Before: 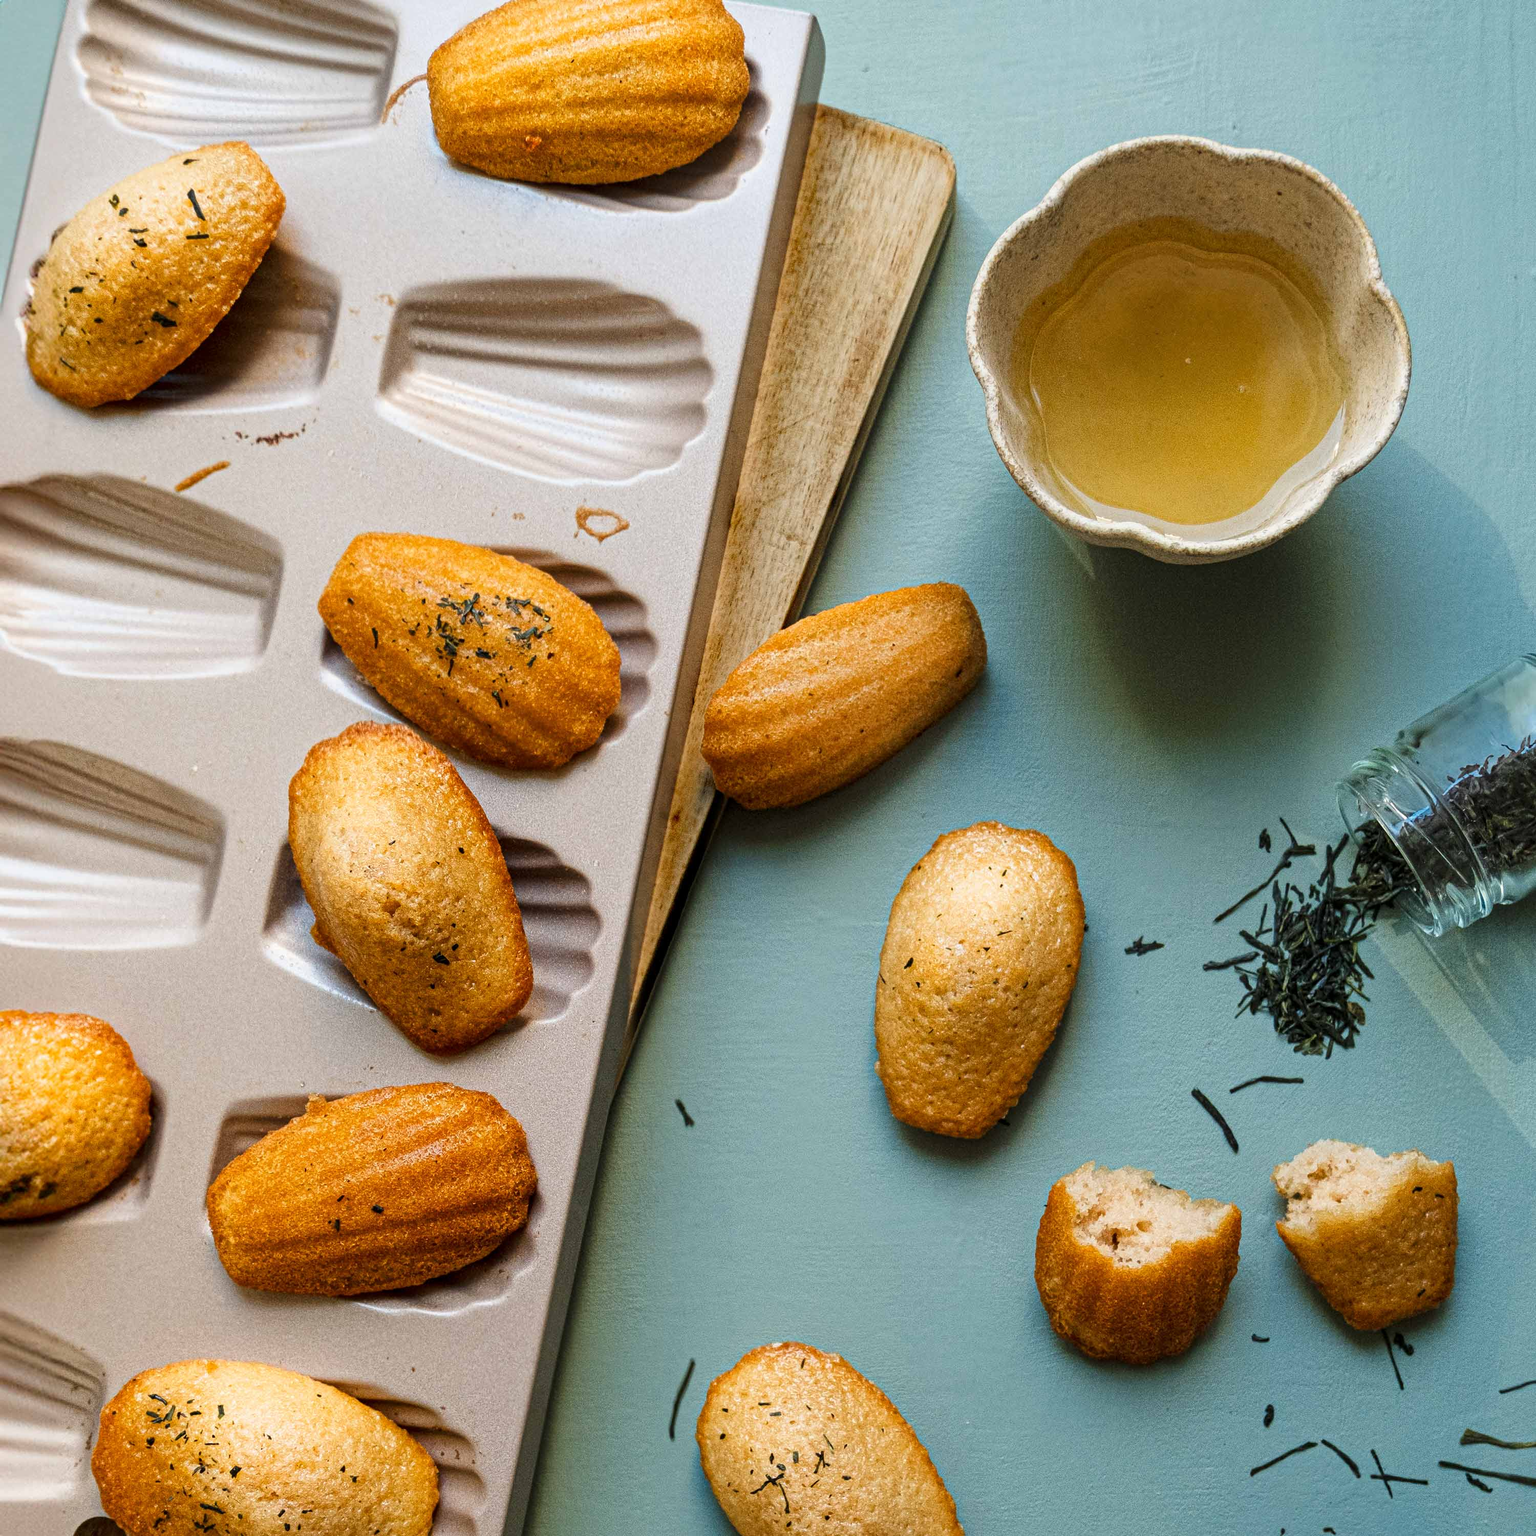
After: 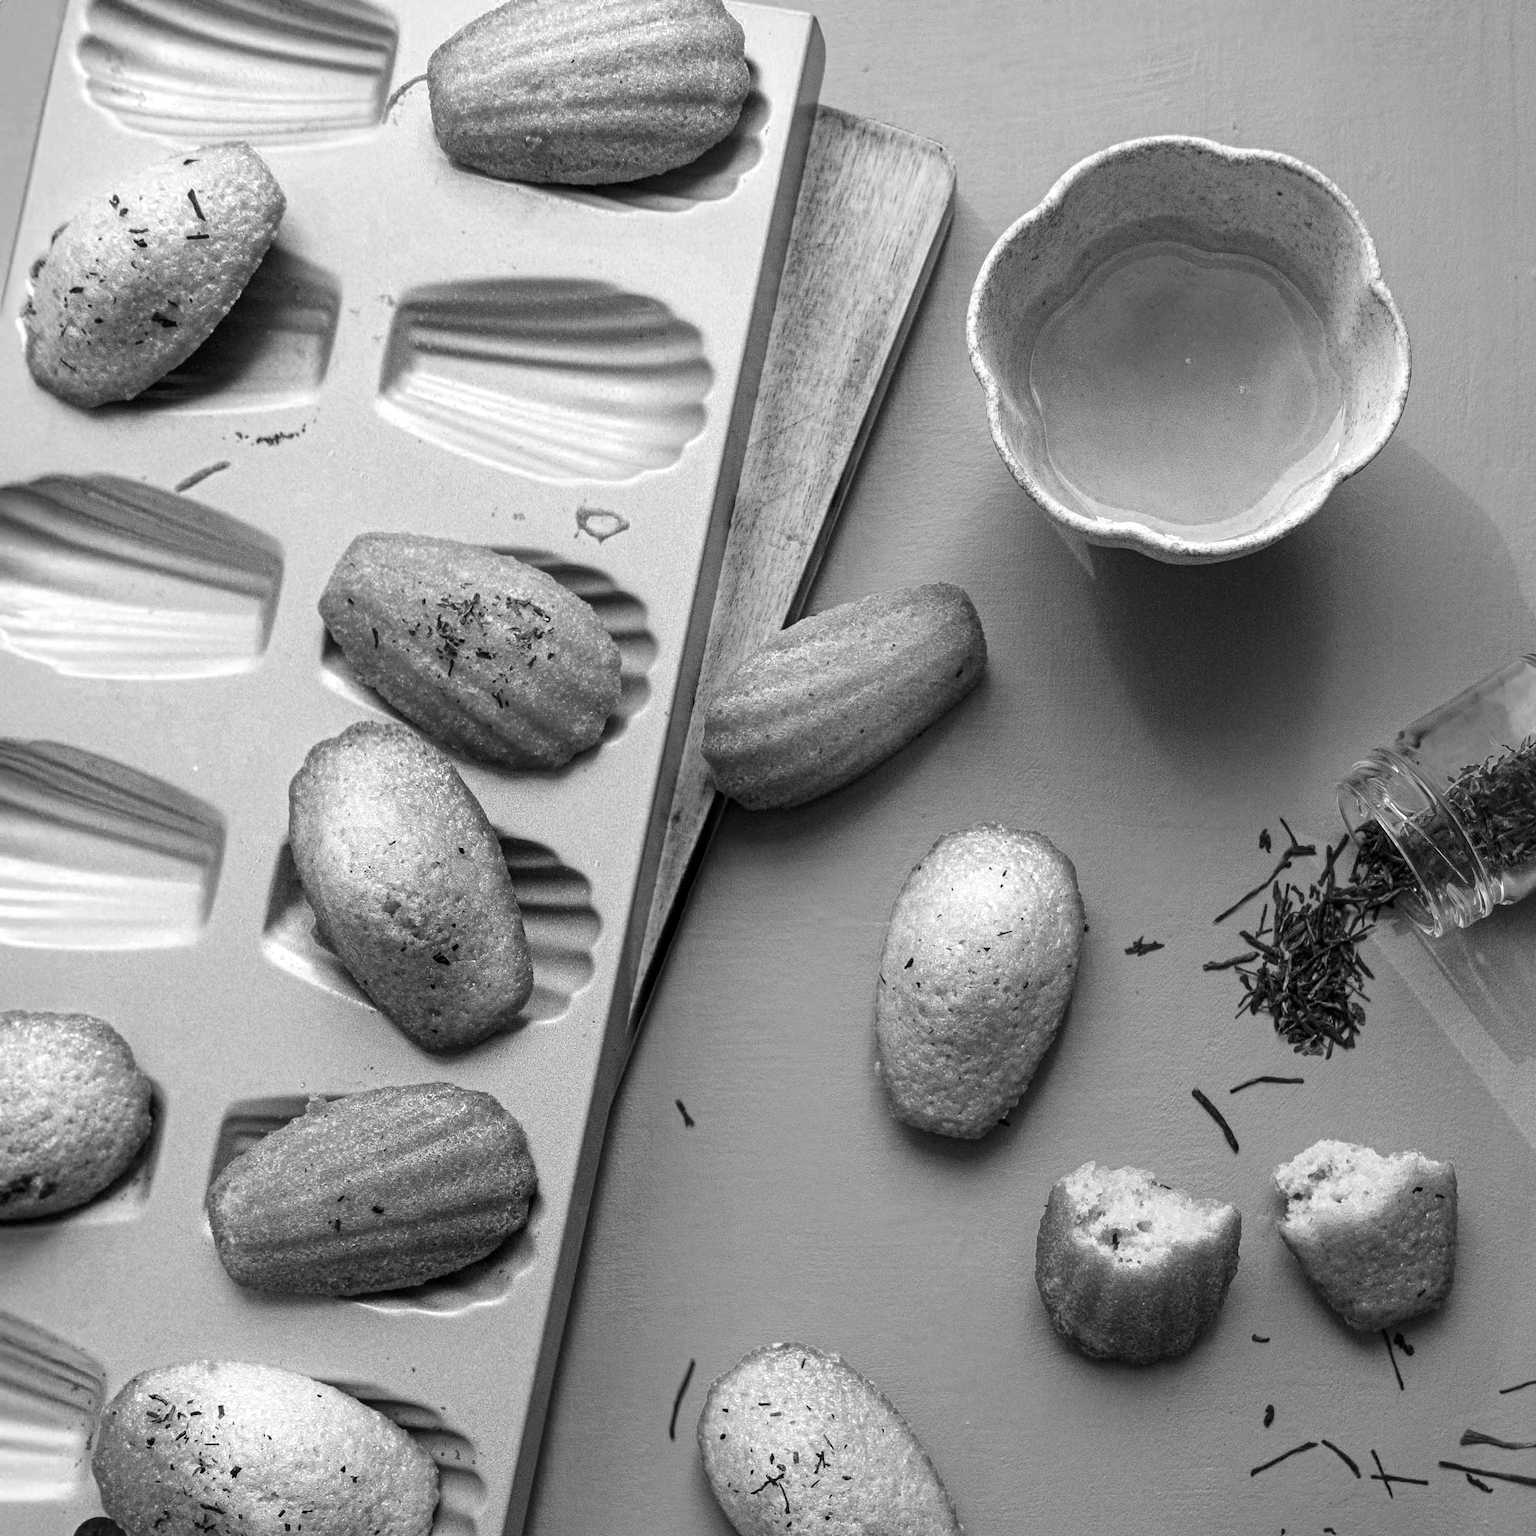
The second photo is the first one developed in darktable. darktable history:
exposure: exposure 0.197 EV, compensate highlight preservation false
color zones: curves: ch0 [(0.002, 0.593) (0.143, 0.417) (0.285, 0.541) (0.455, 0.289) (0.608, 0.327) (0.727, 0.283) (0.869, 0.571) (1, 0.603)]; ch1 [(0, 0) (0.143, 0) (0.286, 0) (0.429, 0) (0.571, 0) (0.714, 0) (0.857, 0)]
